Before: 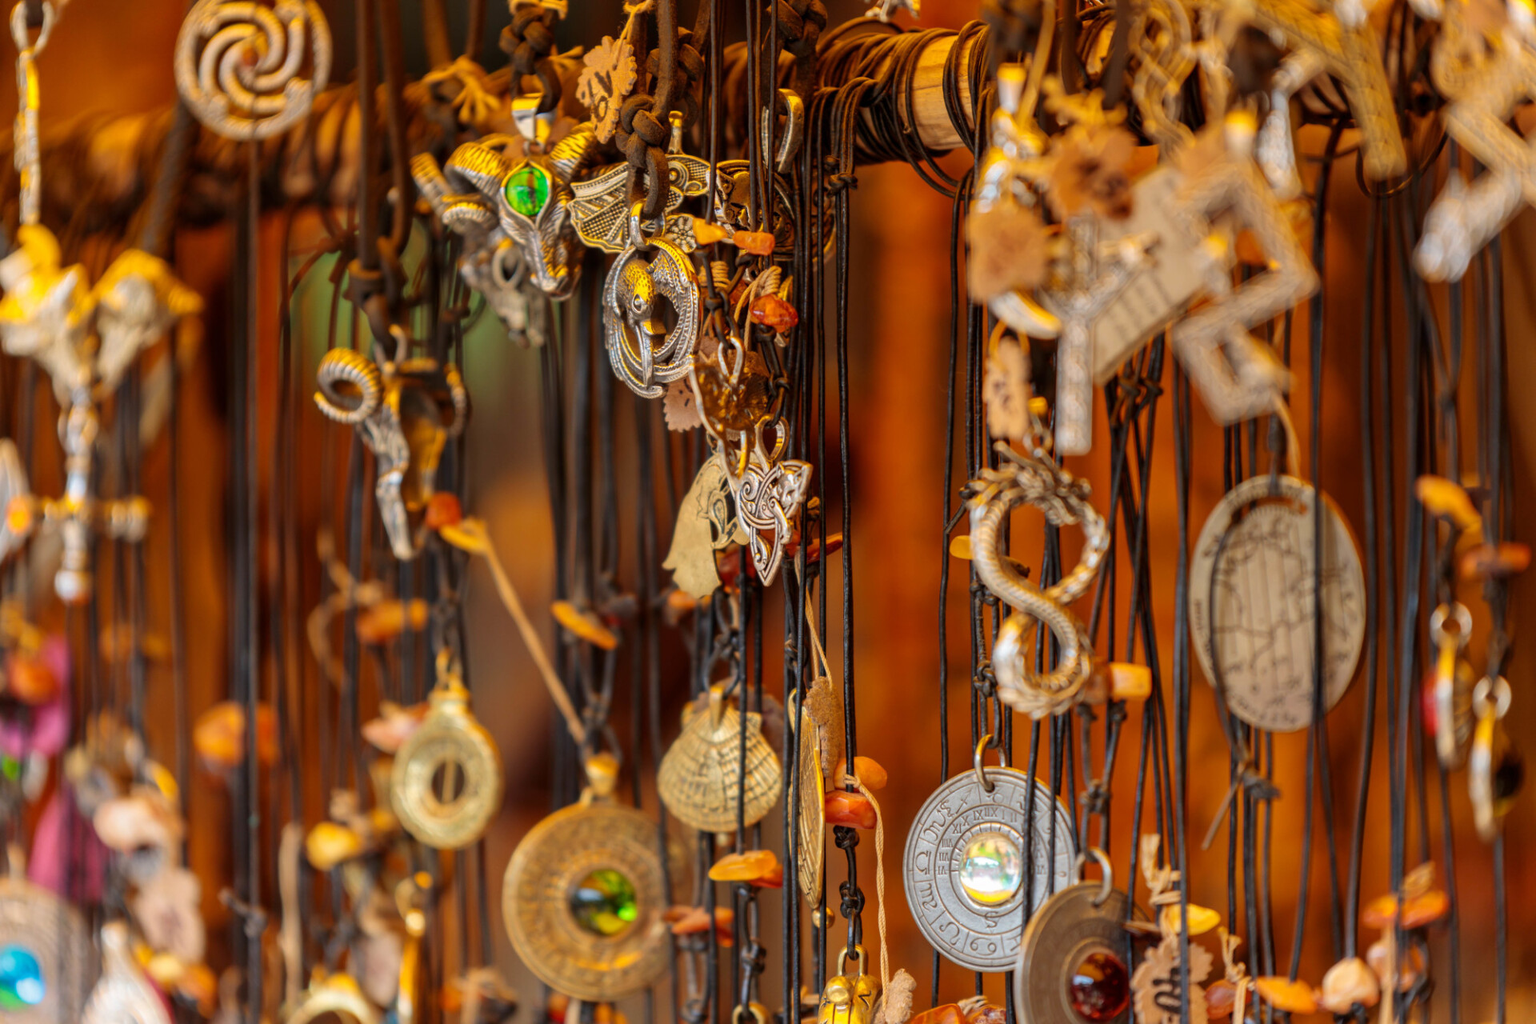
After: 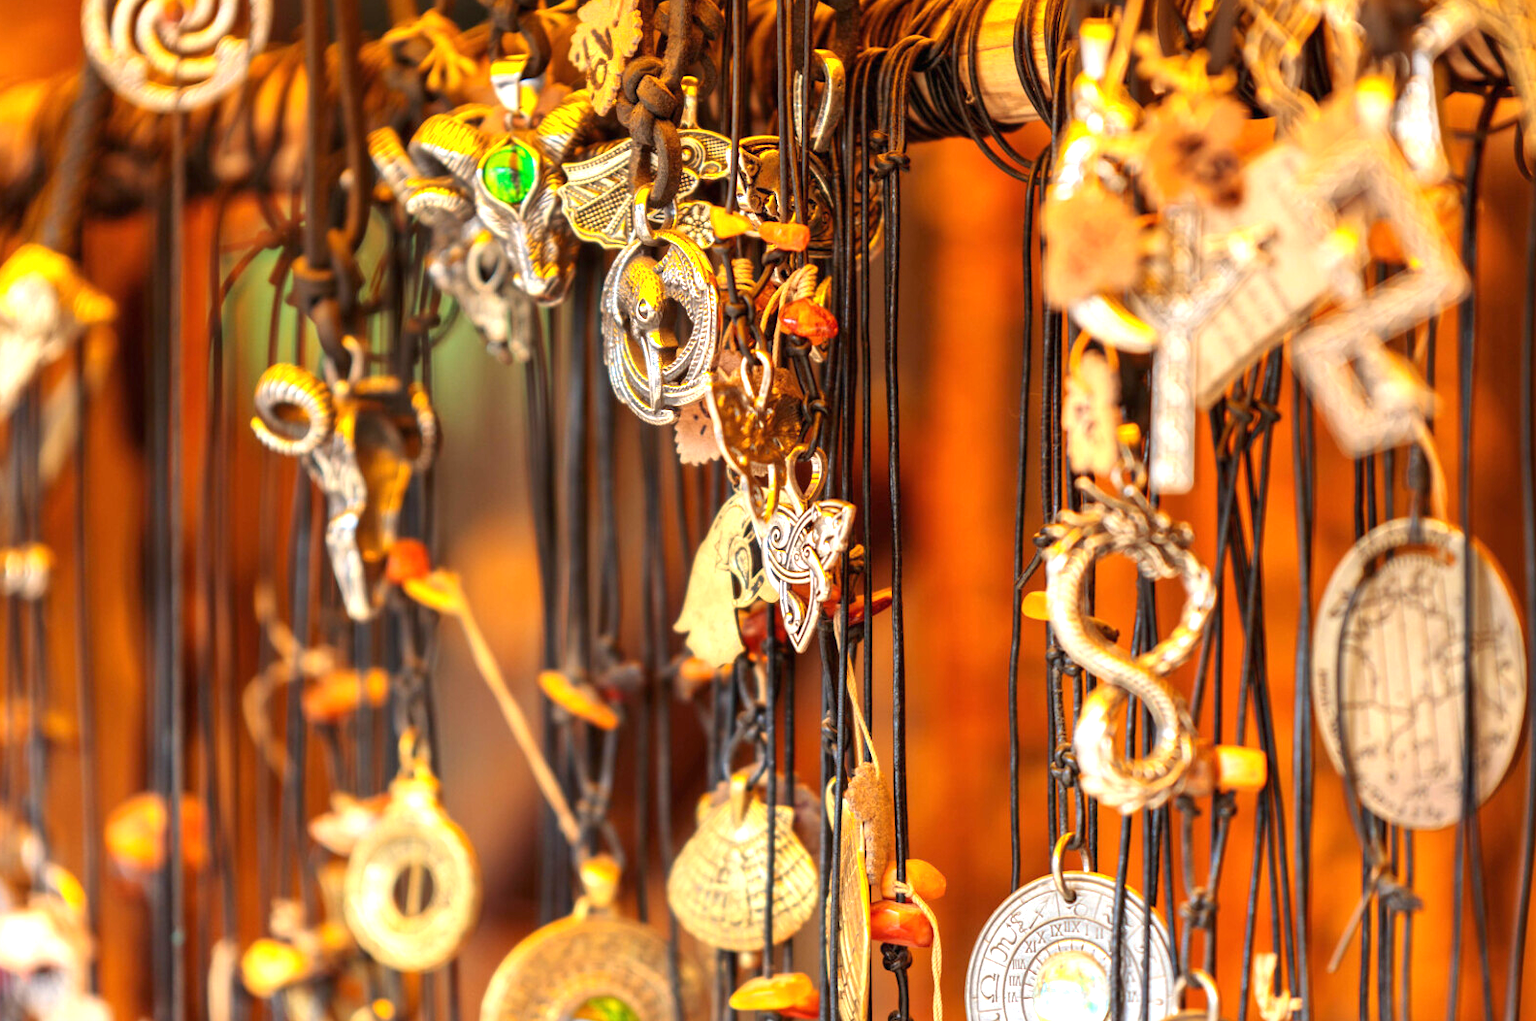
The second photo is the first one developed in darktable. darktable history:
exposure: black level correction 0, exposure 1.2 EV, compensate highlight preservation false
crop and rotate: left 7.011%, top 4.694%, right 10.513%, bottom 12.999%
